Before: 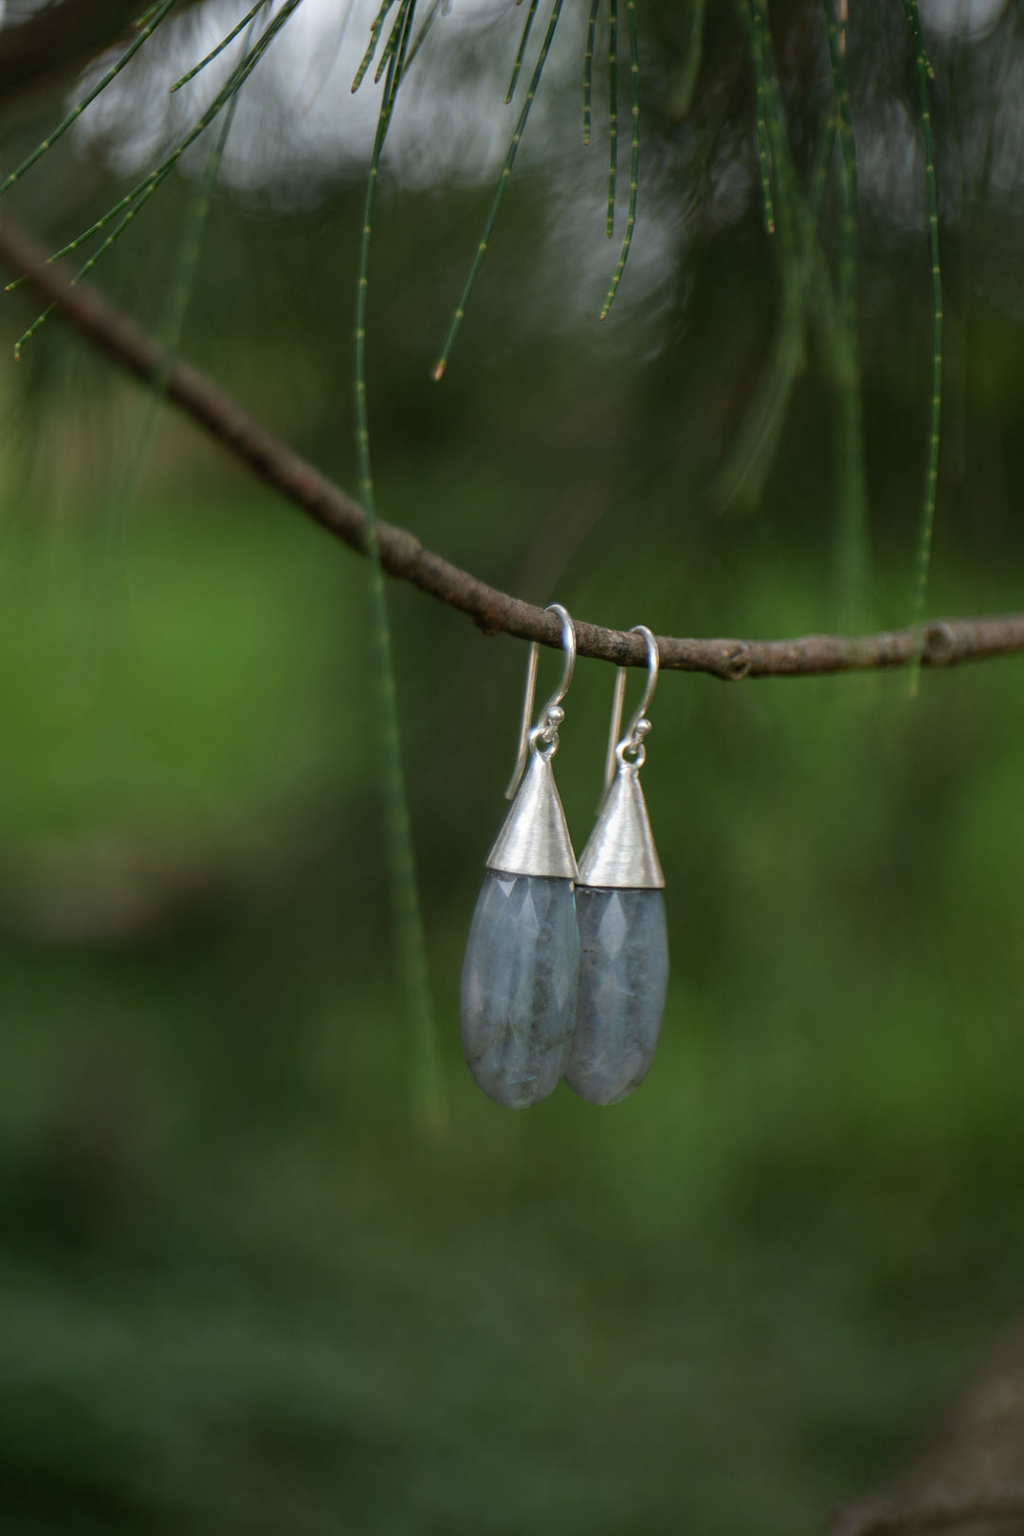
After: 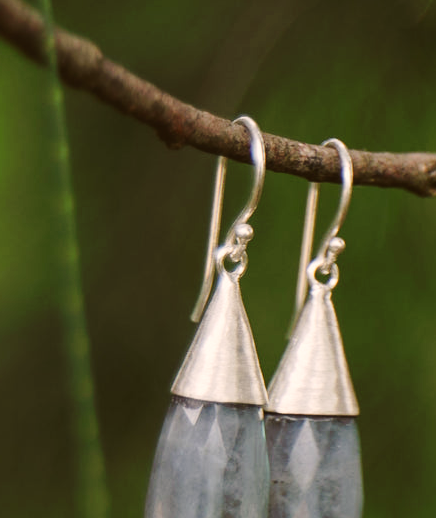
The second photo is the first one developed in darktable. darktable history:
tone curve: curves: ch0 [(0, 0) (0.003, 0.046) (0.011, 0.052) (0.025, 0.059) (0.044, 0.069) (0.069, 0.084) (0.1, 0.107) (0.136, 0.133) (0.177, 0.171) (0.224, 0.216) (0.277, 0.293) (0.335, 0.371) (0.399, 0.481) (0.468, 0.577) (0.543, 0.662) (0.623, 0.749) (0.709, 0.831) (0.801, 0.891) (0.898, 0.942) (1, 1)], preserve colors none
crop: left 31.751%, top 32.172%, right 27.8%, bottom 35.83%
color correction: highlights a* 6.27, highlights b* 8.19, shadows a* 5.94, shadows b* 7.23, saturation 0.9
